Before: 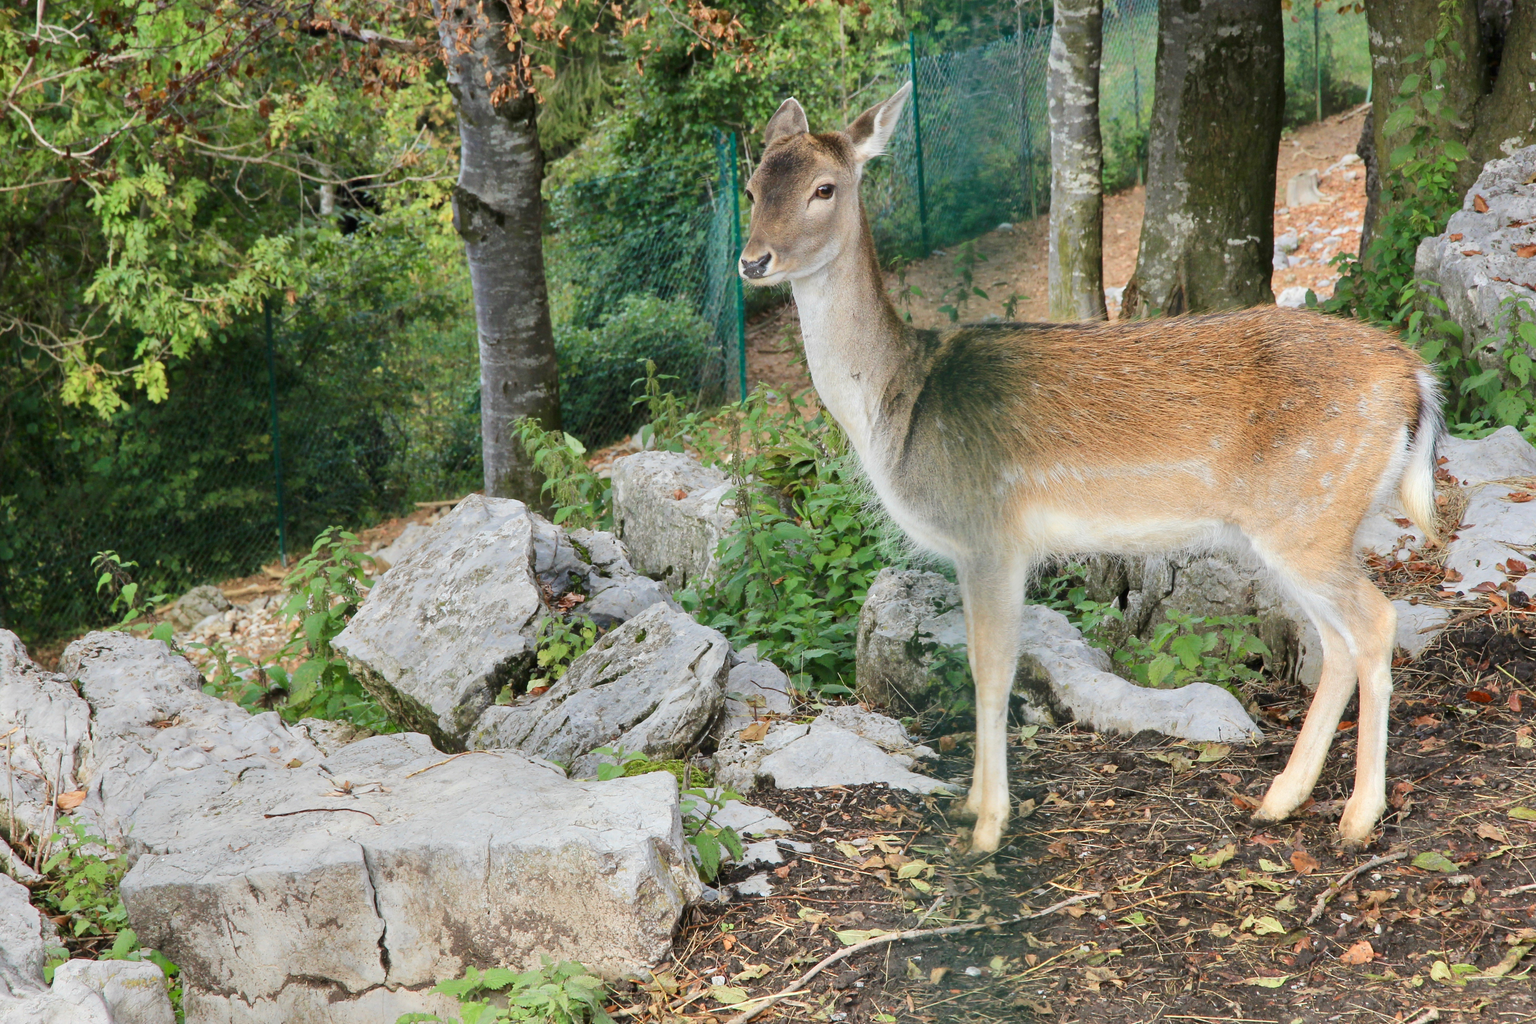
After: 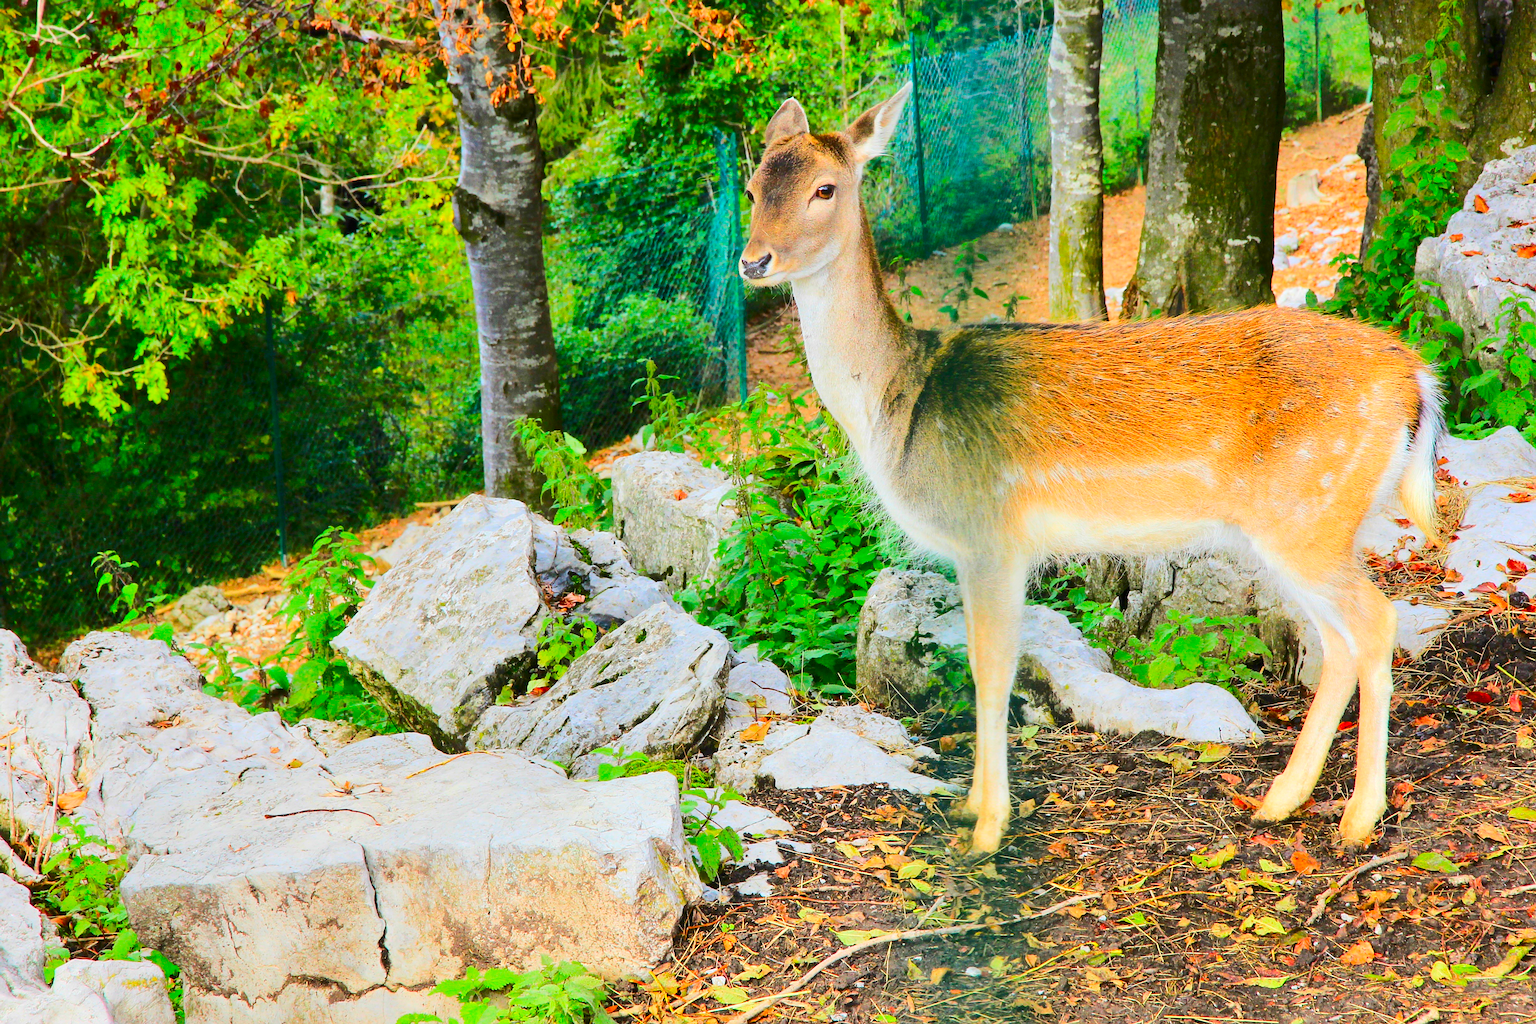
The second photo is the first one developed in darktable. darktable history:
rgb curve: curves: ch0 [(0, 0) (0.284, 0.292) (0.505, 0.644) (1, 1)]; ch1 [(0, 0) (0.284, 0.292) (0.505, 0.644) (1, 1)]; ch2 [(0, 0) (0.284, 0.292) (0.505, 0.644) (1, 1)], compensate middle gray true
color correction: saturation 2.15
tone equalizer: on, module defaults
sharpen: on, module defaults
